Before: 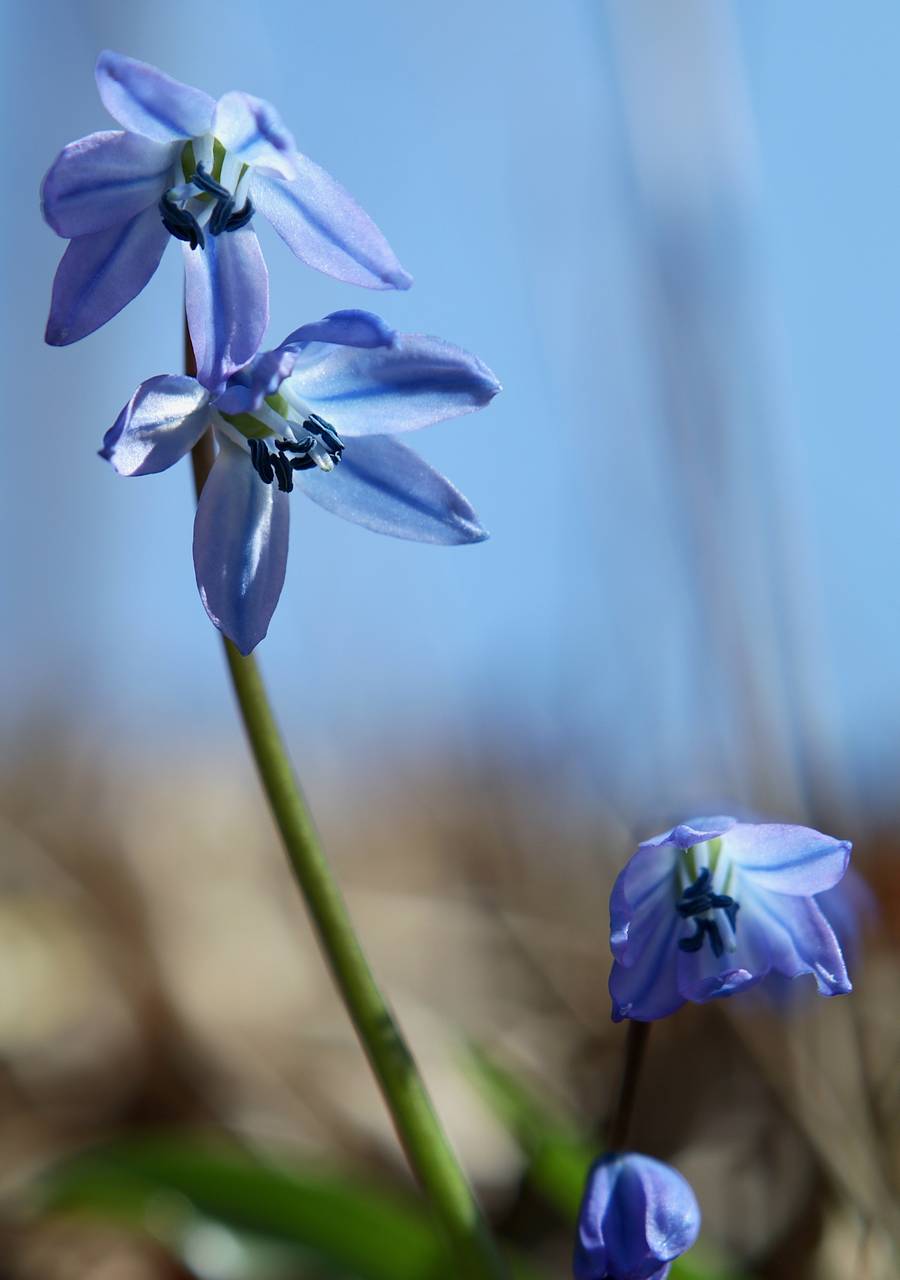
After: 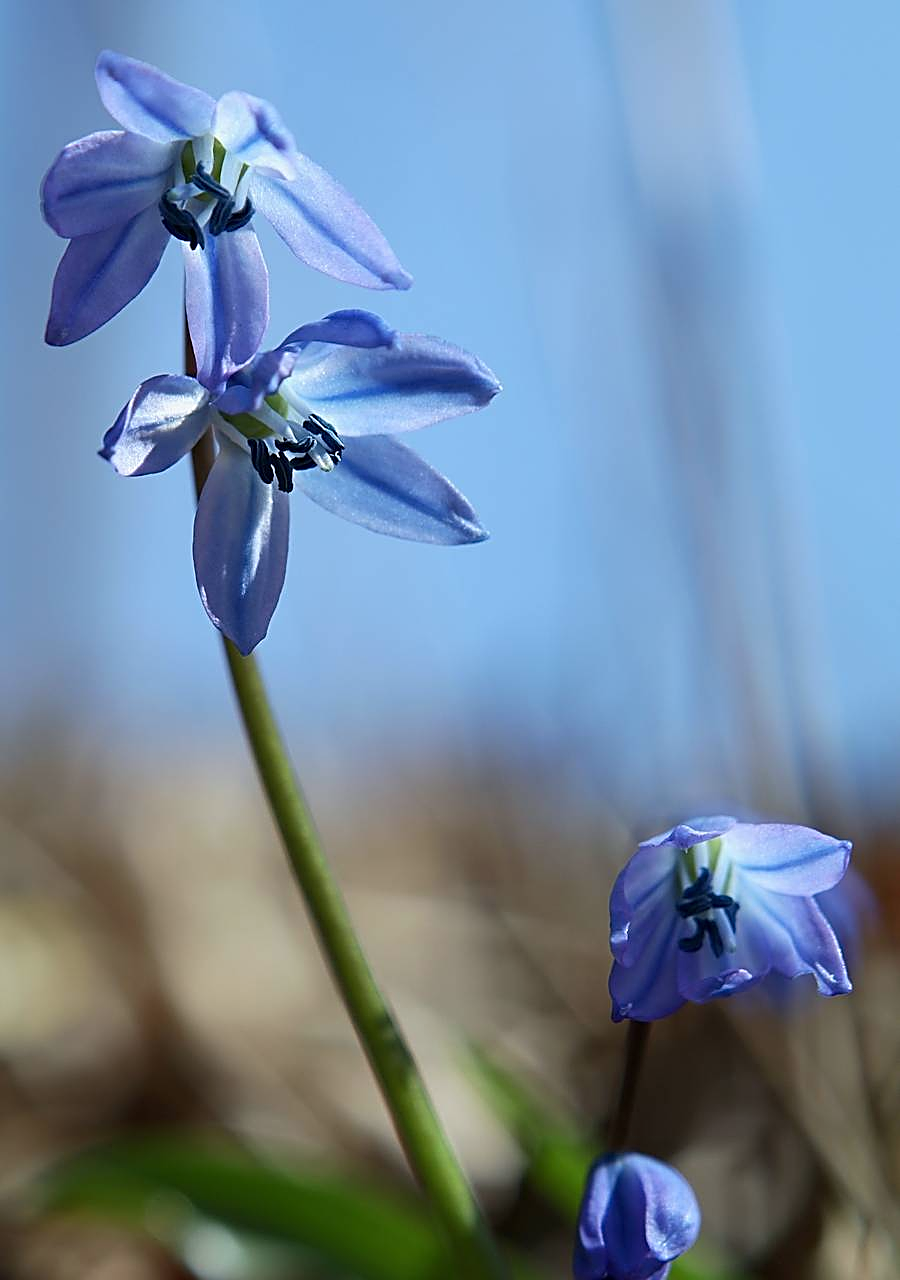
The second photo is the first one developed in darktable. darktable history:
white balance: red 0.986, blue 1.01
sharpen: amount 0.75
